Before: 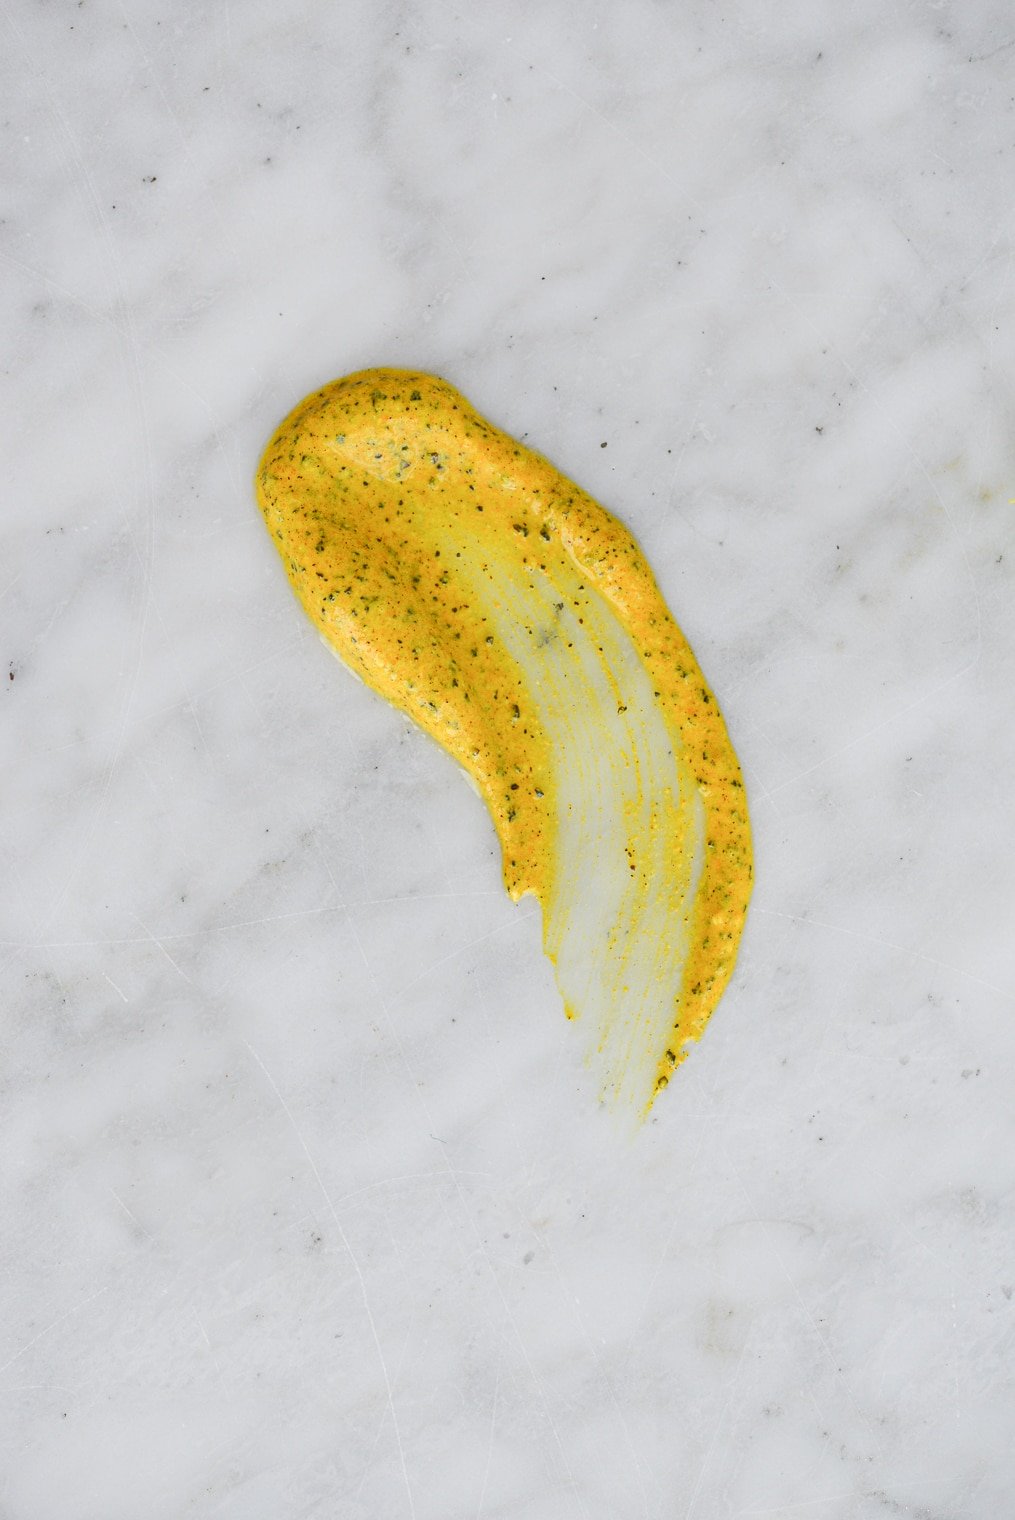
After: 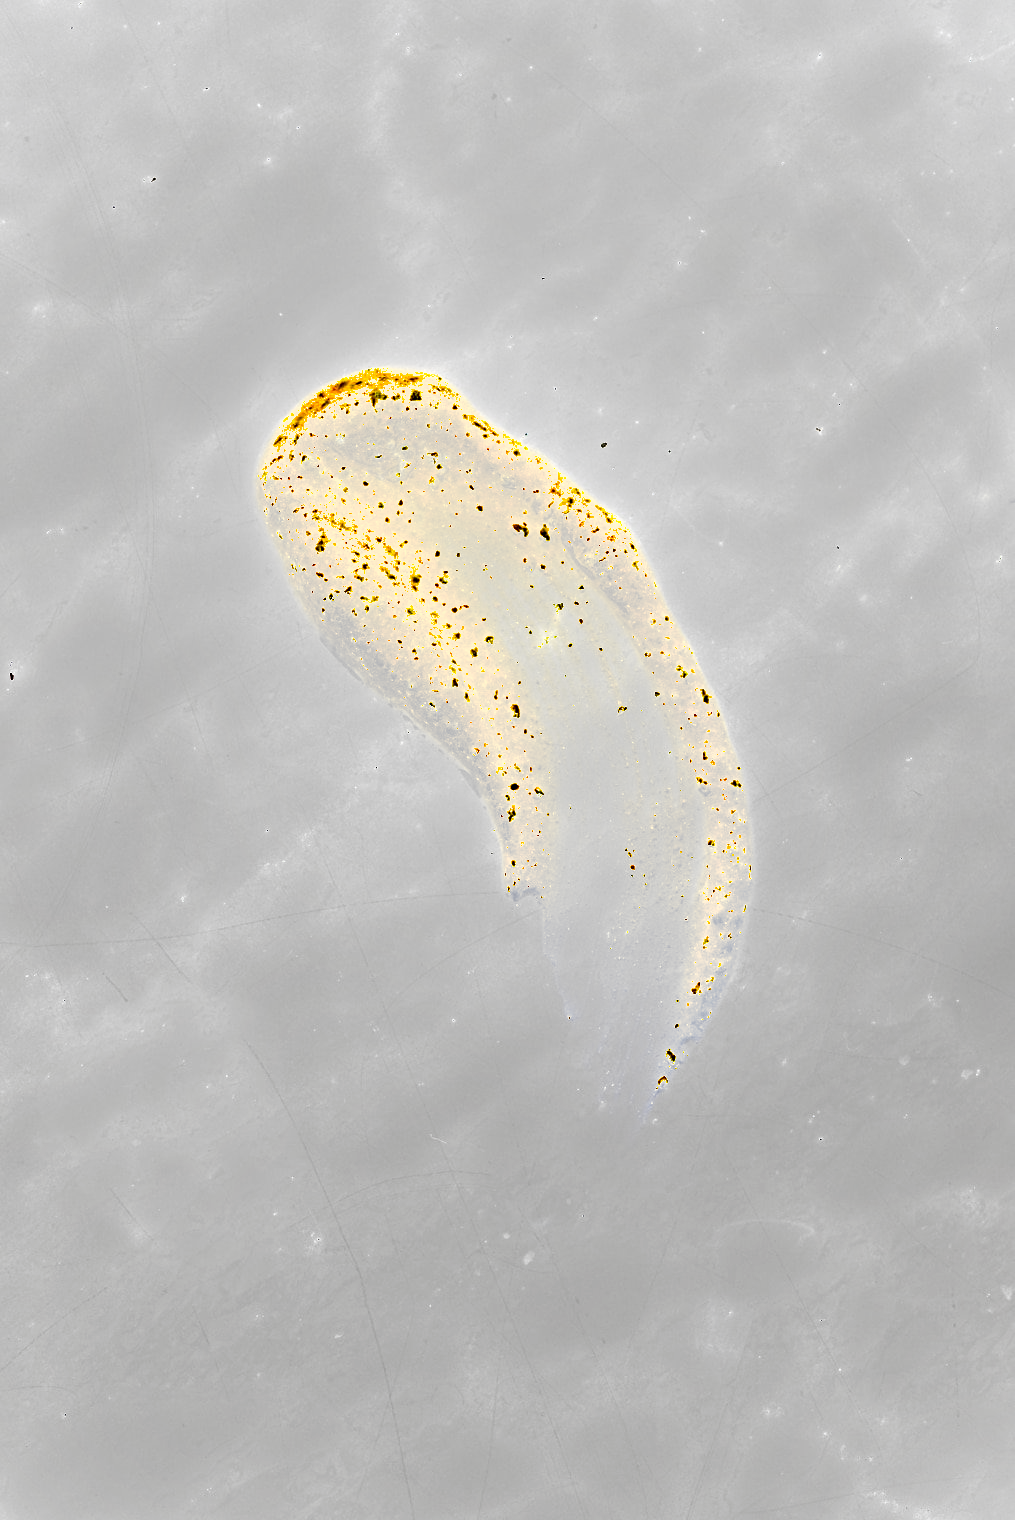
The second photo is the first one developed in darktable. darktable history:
exposure: black level correction 0.001, exposure 1.822 EV, compensate exposure bias true, compensate highlight preservation false
shadows and highlights: soften with gaussian
